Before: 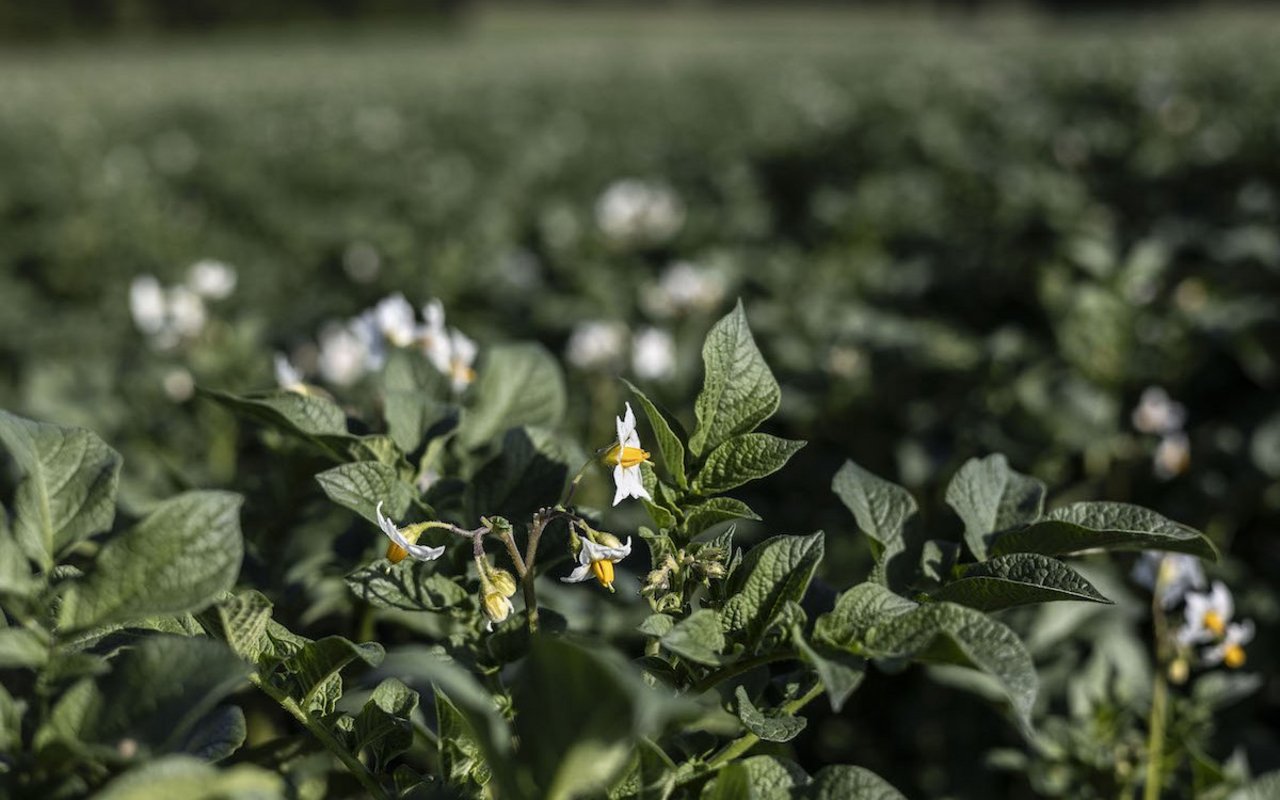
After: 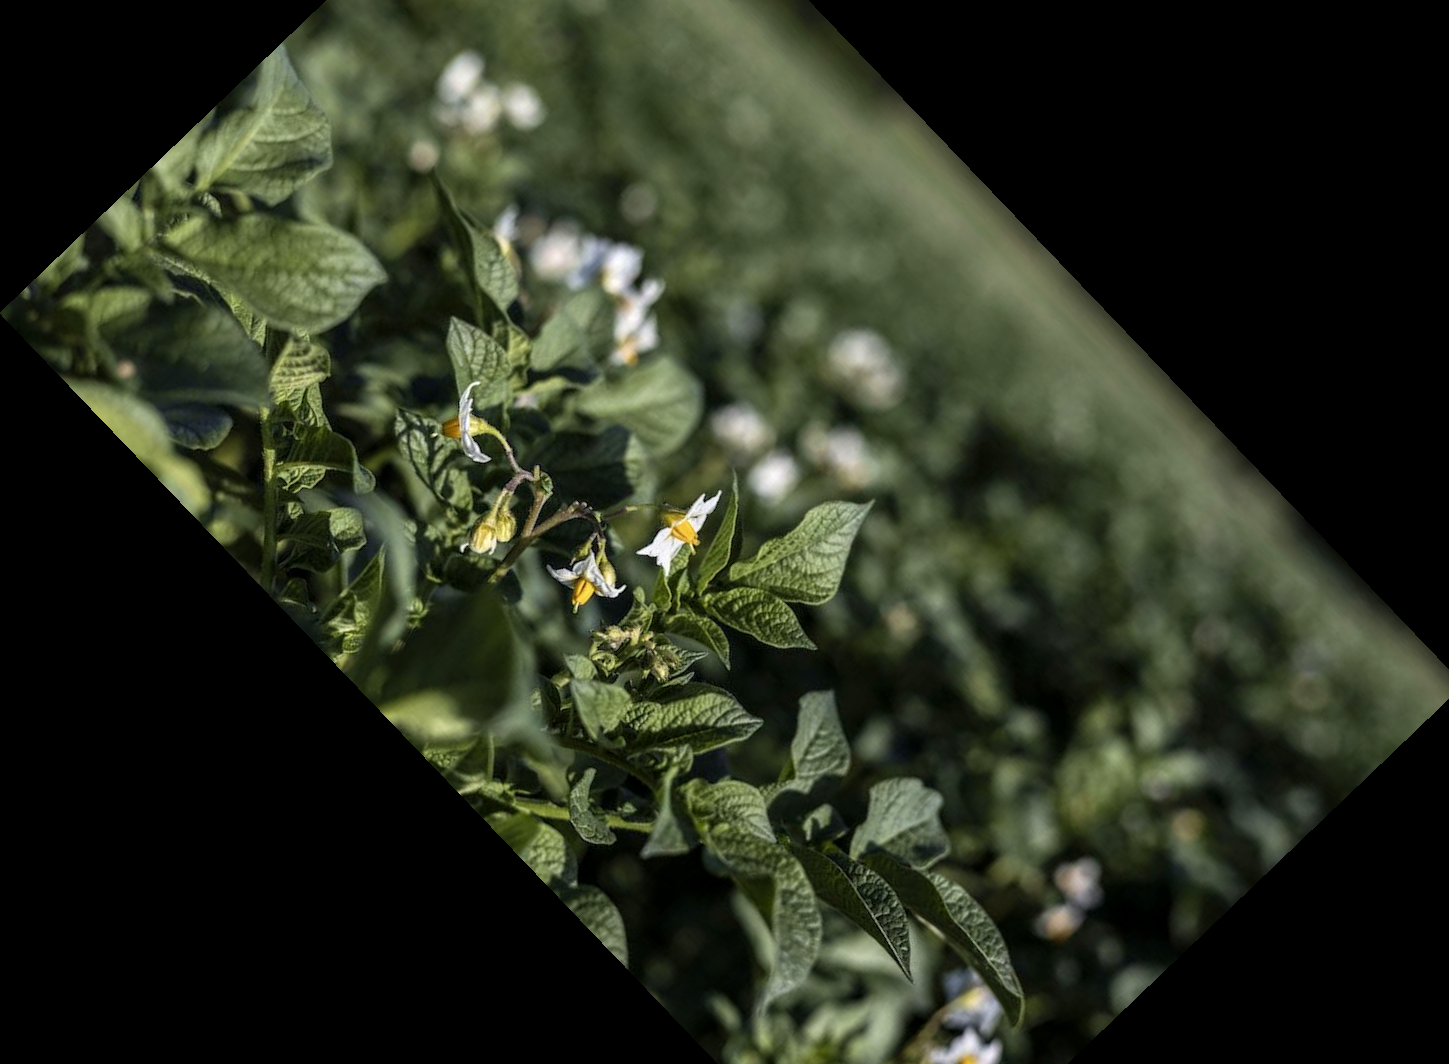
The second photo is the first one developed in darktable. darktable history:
velvia: on, module defaults
local contrast: highlights 100%, shadows 100%, detail 120%, midtone range 0.2
crop and rotate: angle -46.26°, top 16.234%, right 0.912%, bottom 11.704%
